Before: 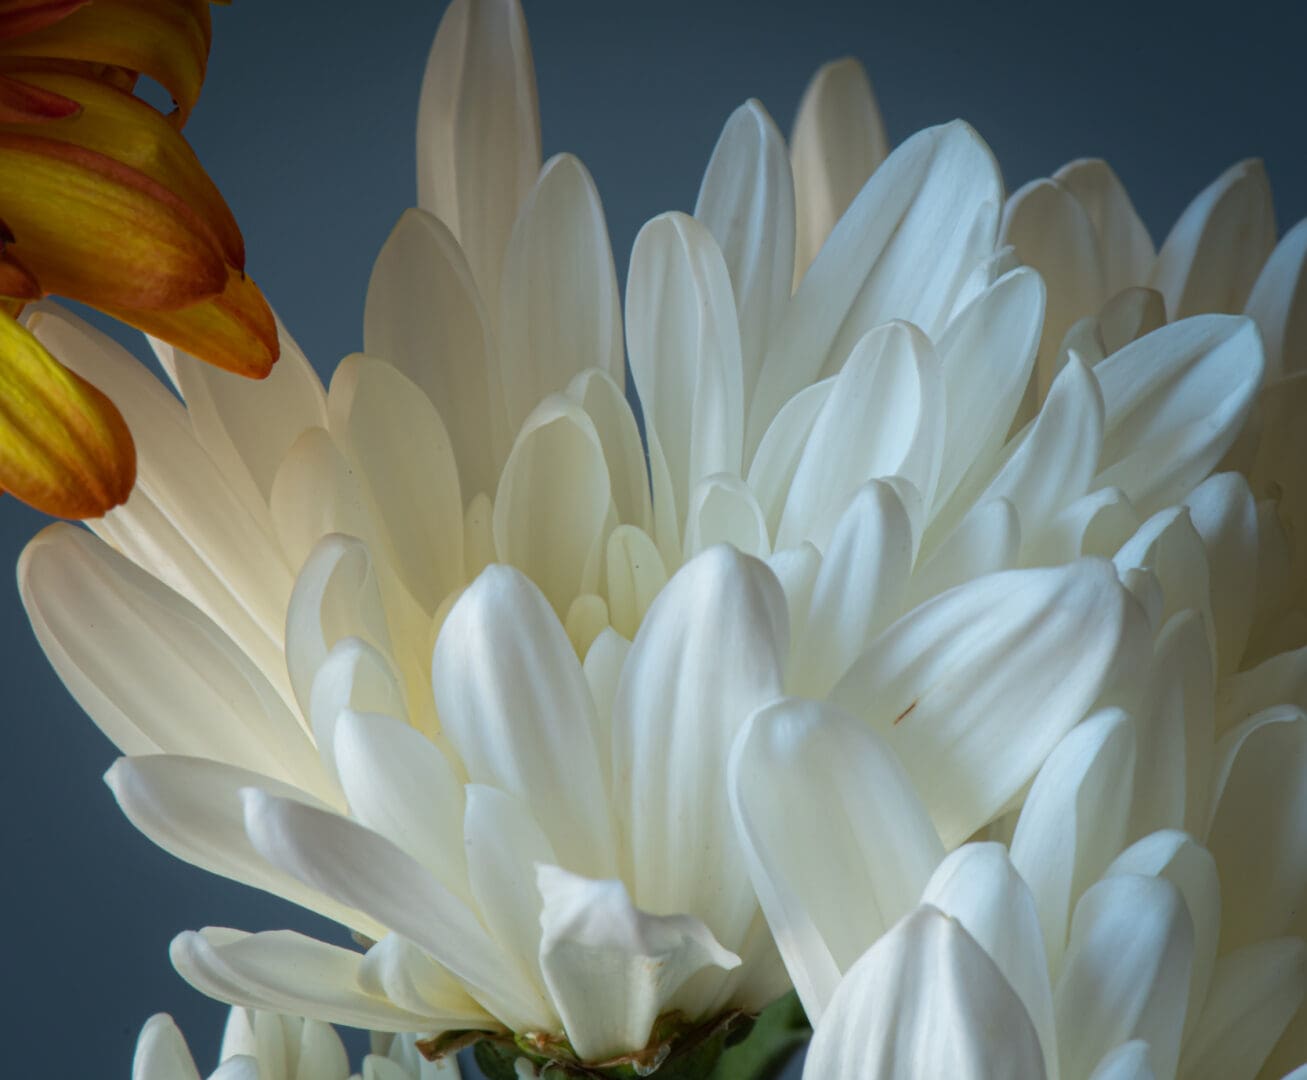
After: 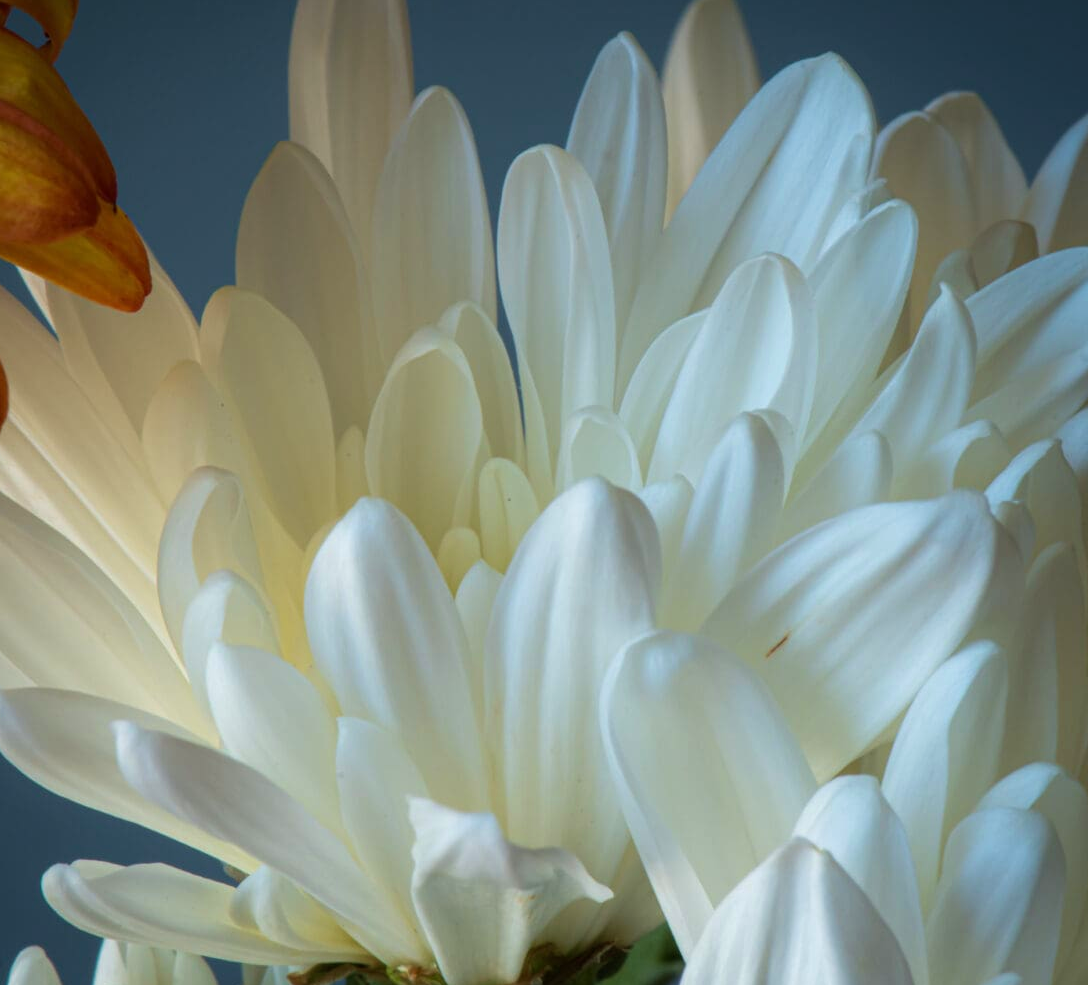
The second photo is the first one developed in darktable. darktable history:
crop: left 9.836%, top 6.291%, right 6.896%, bottom 2.501%
velvia: on, module defaults
